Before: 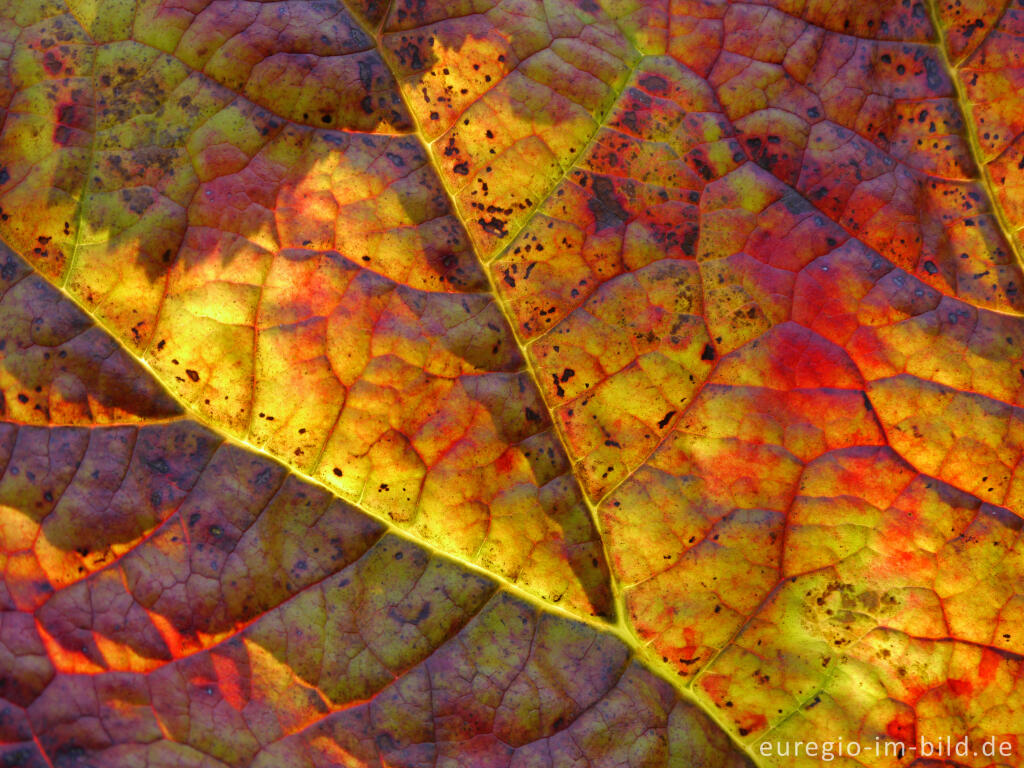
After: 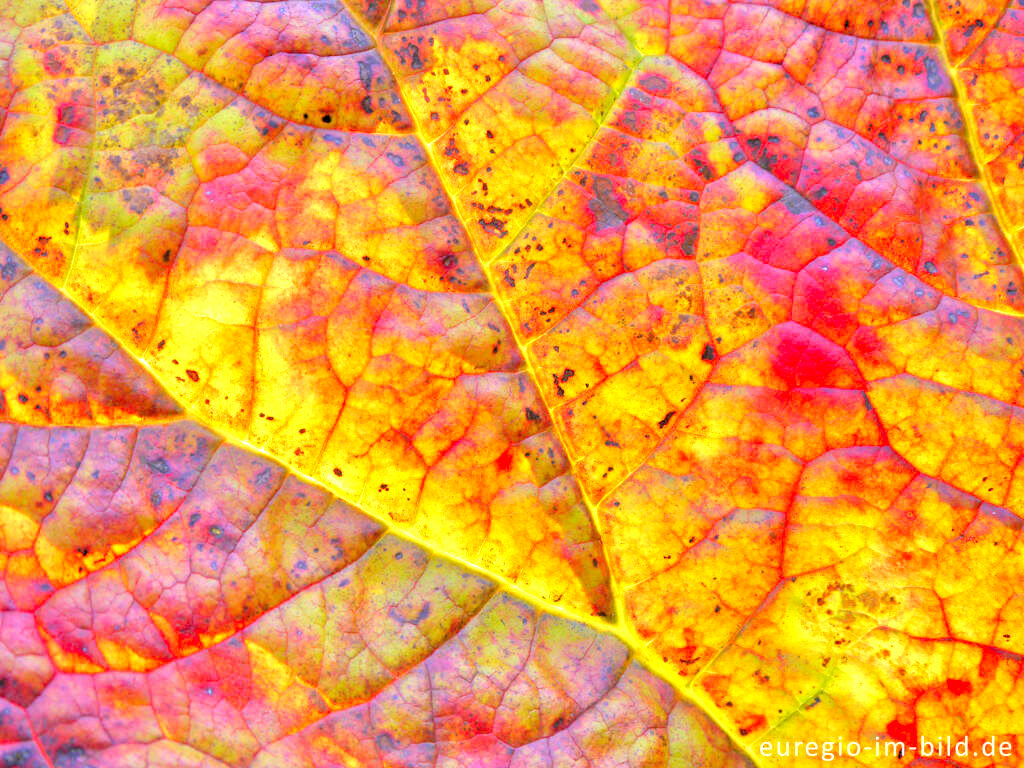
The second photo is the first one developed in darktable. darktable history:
levels: levels [0.036, 0.364, 0.827]
tone equalizer: -7 EV 0.15 EV, -6 EV 0.6 EV, -5 EV 1.15 EV, -4 EV 1.33 EV, -3 EV 1.15 EV, -2 EV 0.6 EV, -1 EV 0.15 EV, mask exposure compensation -0.5 EV
